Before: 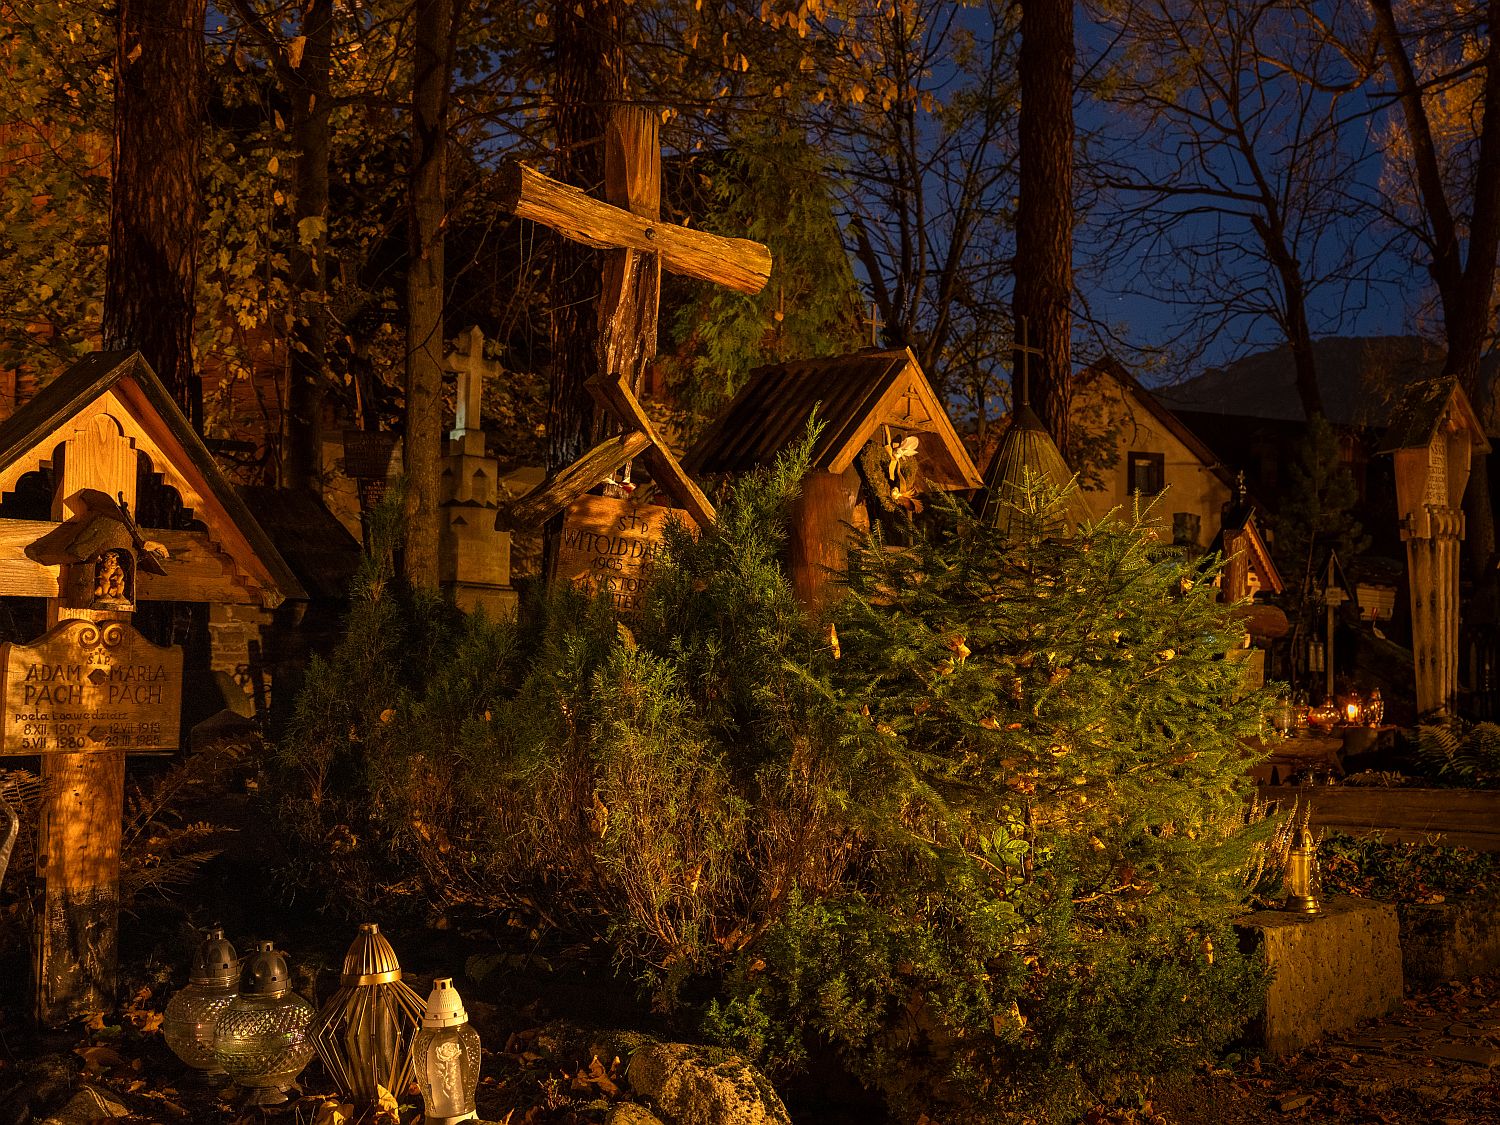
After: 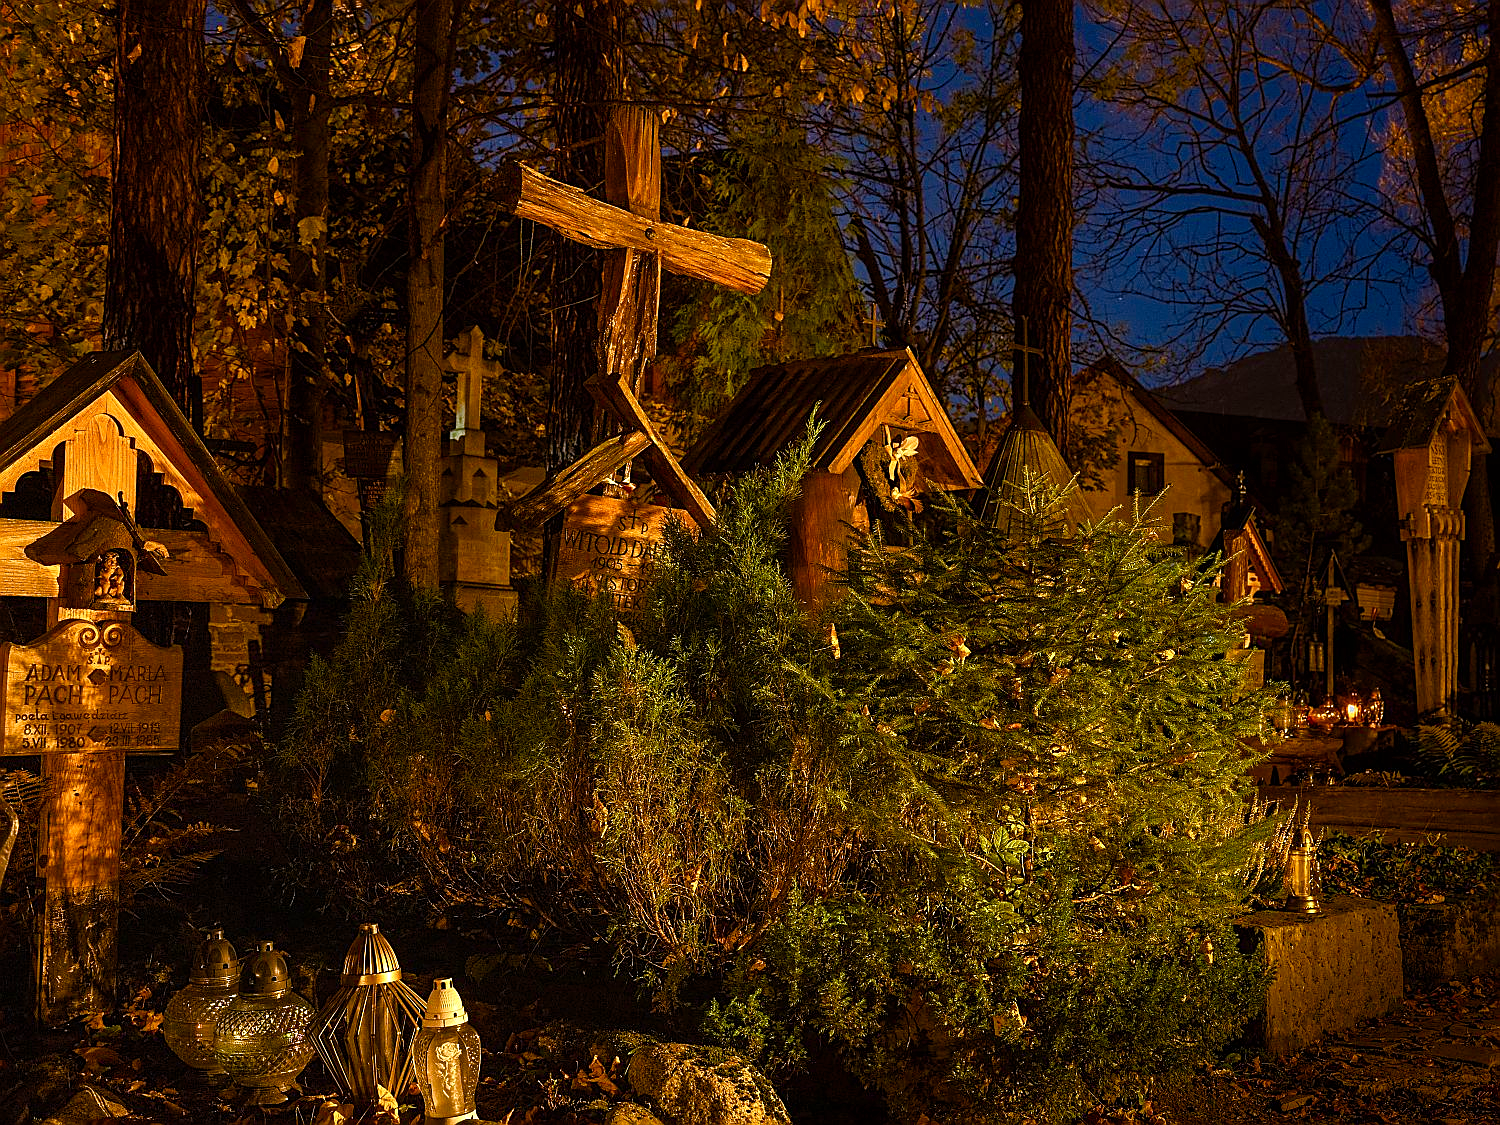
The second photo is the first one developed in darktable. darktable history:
sharpen: on, module defaults
color balance rgb: highlights gain › luminance 16.294%, highlights gain › chroma 2.898%, highlights gain › hue 261.17°, linear chroma grading › global chroma 14.764%, perceptual saturation grading › global saturation 0.258%, perceptual saturation grading › highlights -18.025%, perceptual saturation grading › mid-tones 32.934%, perceptual saturation grading › shadows 50.483%
